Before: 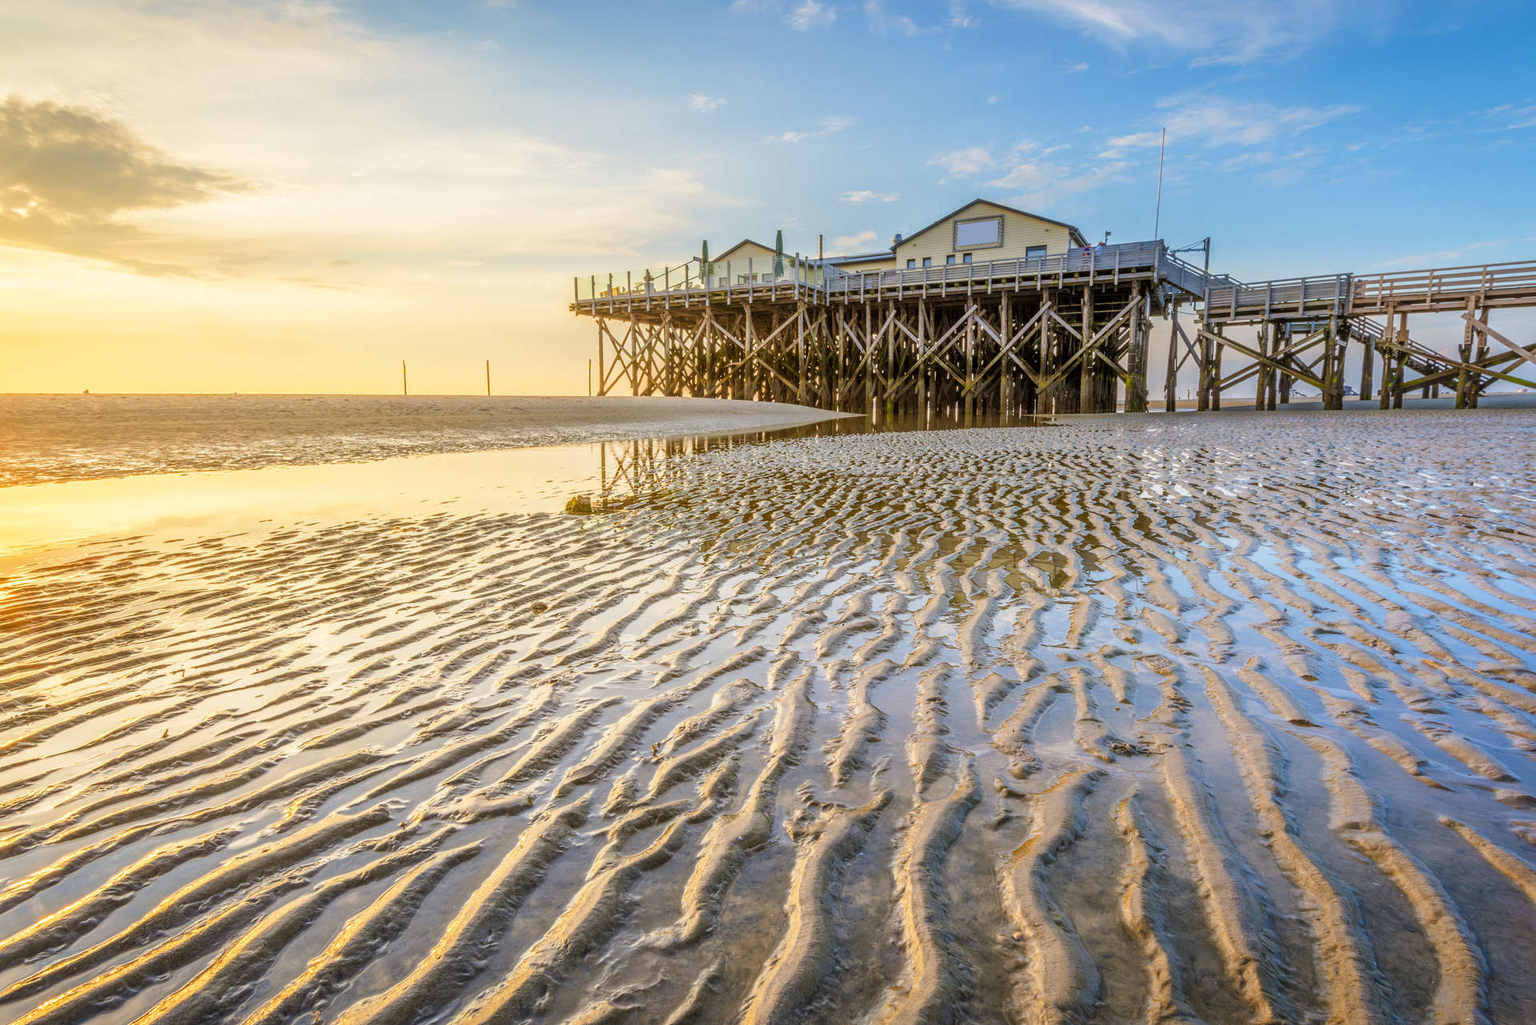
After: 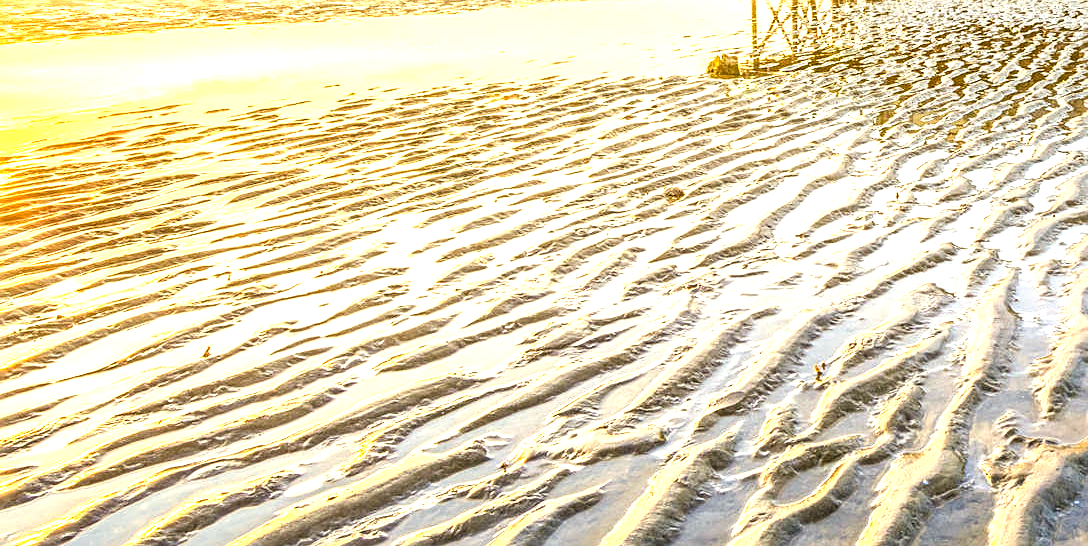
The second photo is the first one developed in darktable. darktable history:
crop: top 44.118%, right 43.322%, bottom 13.217%
color balance rgb: shadows lift › luminance -19.983%, highlights gain › luminance 5.735%, highlights gain › chroma 2.495%, highlights gain › hue 92.1°, global offset › luminance -0.494%, perceptual saturation grading › global saturation 3.115%, global vibrance 9.152%
sharpen: on, module defaults
exposure: black level correction 0, exposure 1.097 EV, compensate highlight preservation false
